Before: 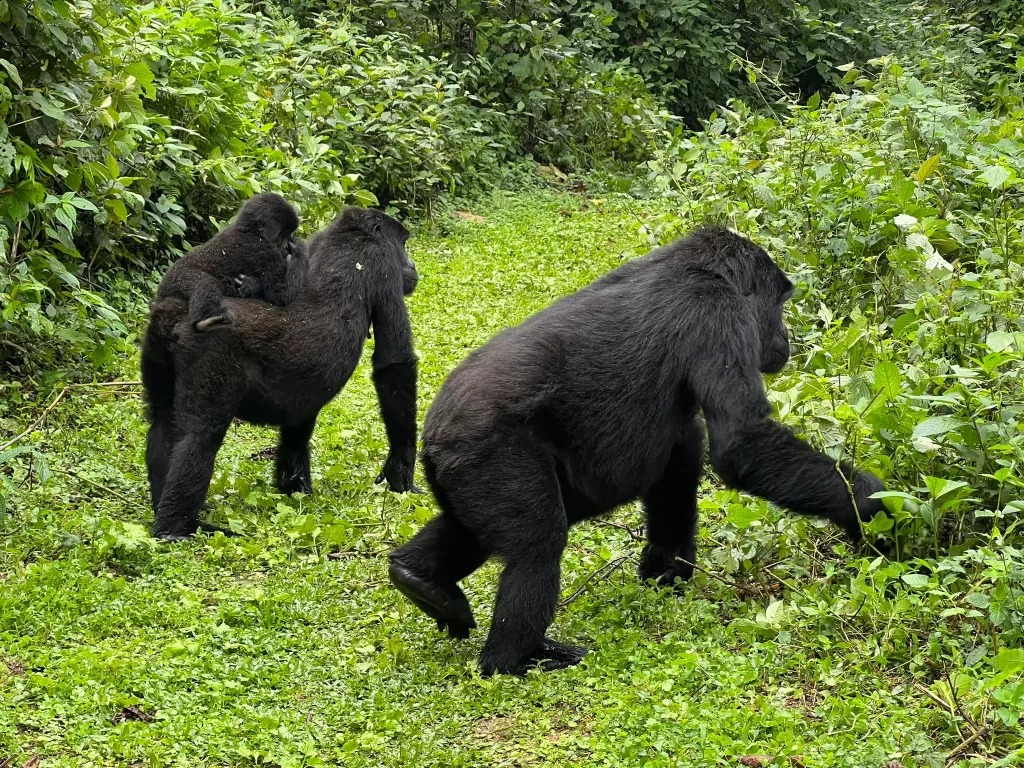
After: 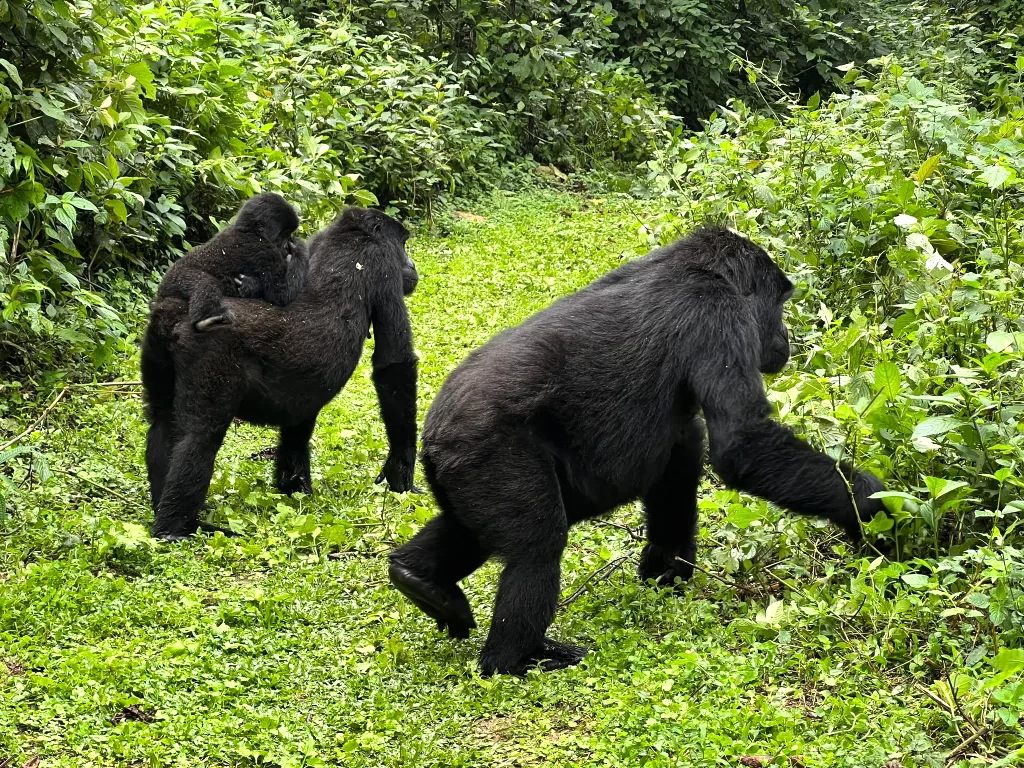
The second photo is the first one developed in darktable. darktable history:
tone equalizer: -8 EV -0.39 EV, -7 EV -0.355 EV, -6 EV -0.327 EV, -5 EV -0.237 EV, -3 EV 0.204 EV, -2 EV 0.352 EV, -1 EV 0.383 EV, +0 EV 0.386 EV, edges refinement/feathering 500, mask exposure compensation -1.57 EV, preserve details no
shadows and highlights: highlights color adjustment 0.33%, low approximation 0.01, soften with gaussian
